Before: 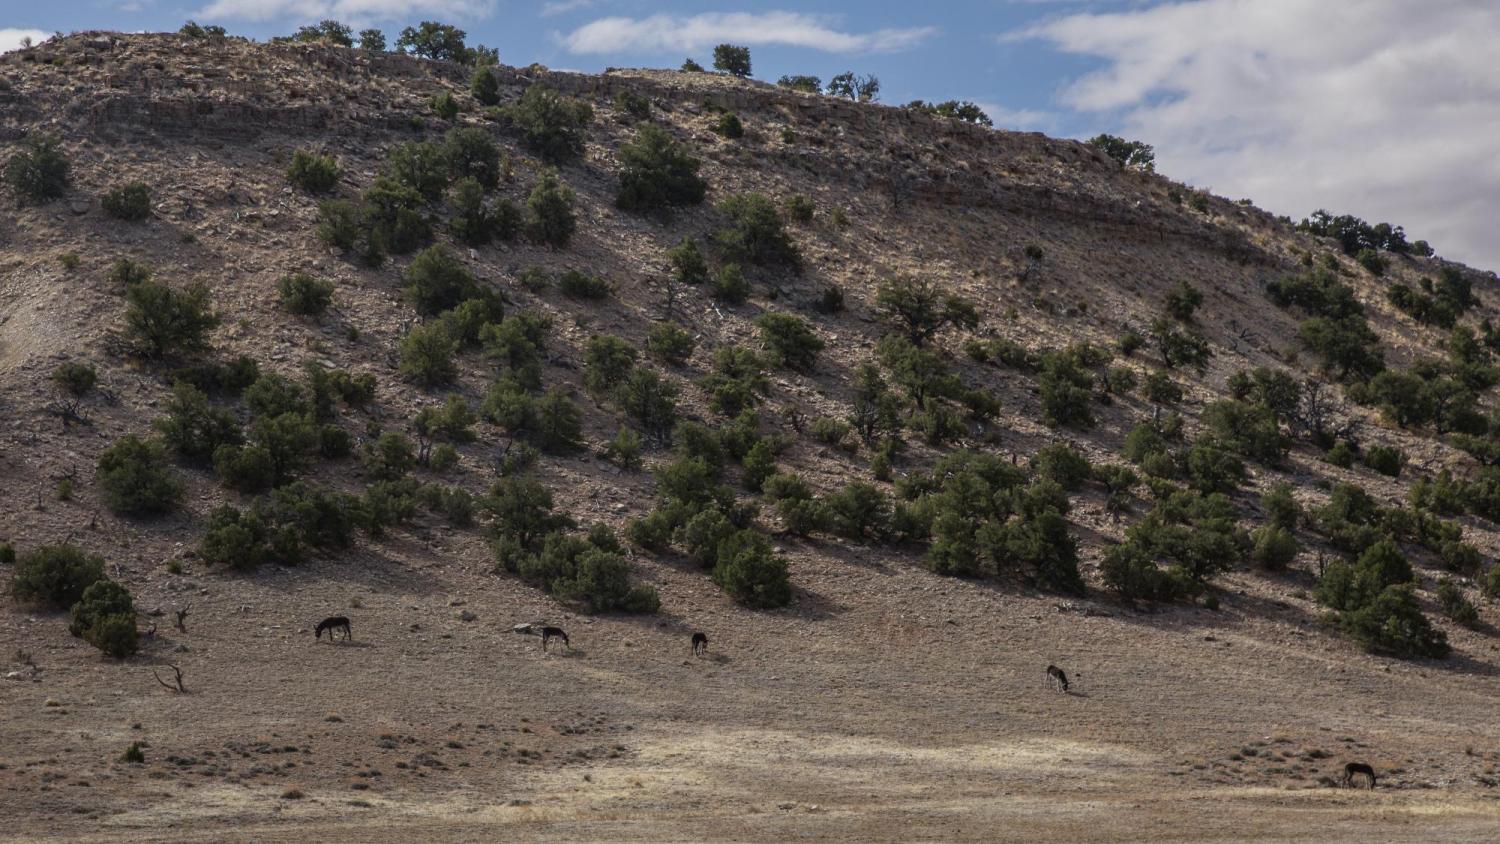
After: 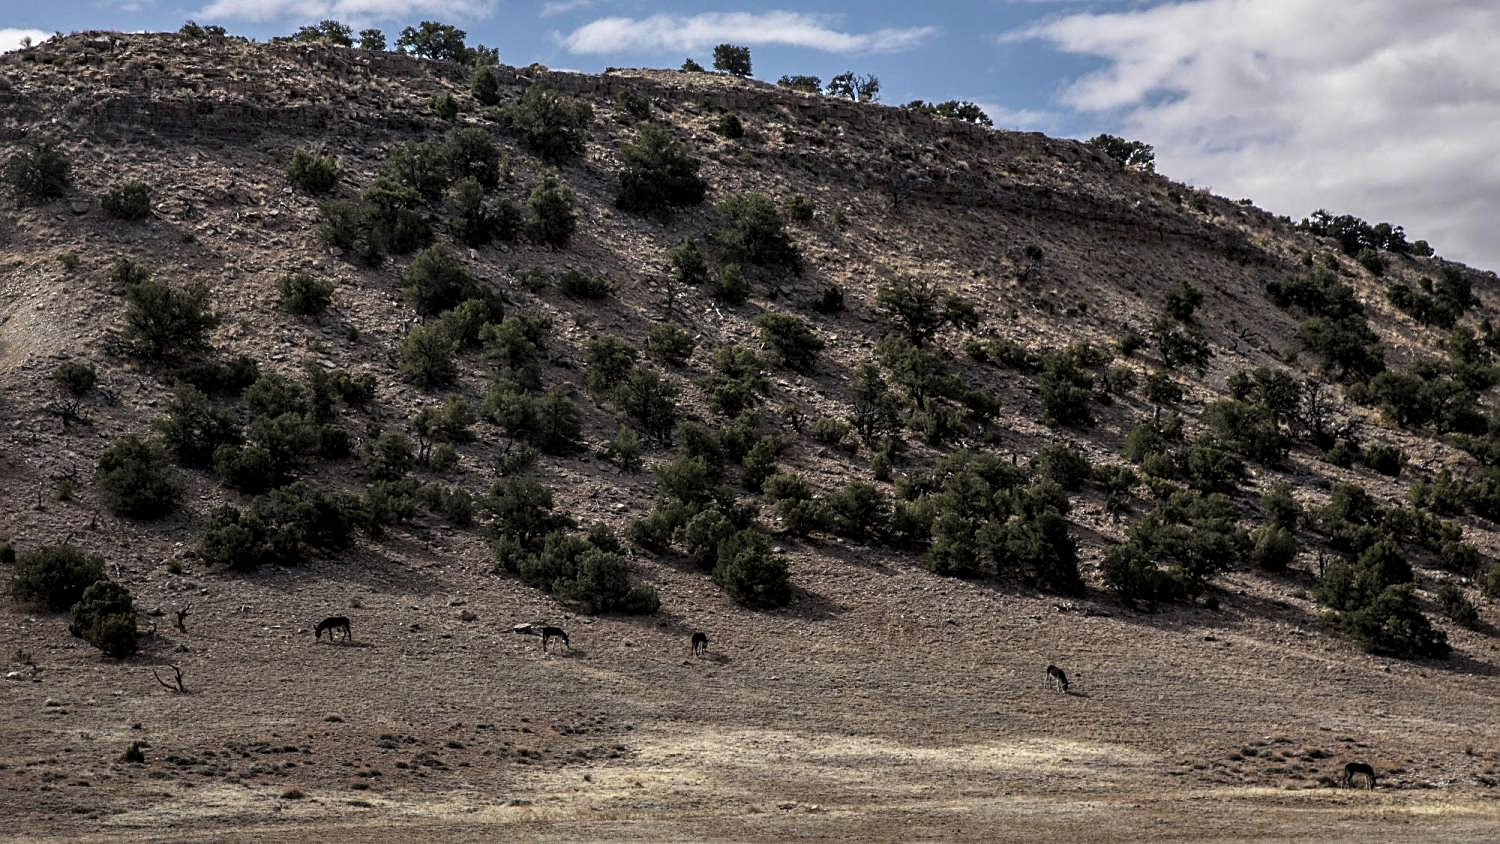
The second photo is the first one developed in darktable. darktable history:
local contrast: mode bilateral grid, contrast 19, coarseness 50, detail 129%, midtone range 0.2
sharpen: on, module defaults
levels: levels [0.052, 0.496, 0.908]
